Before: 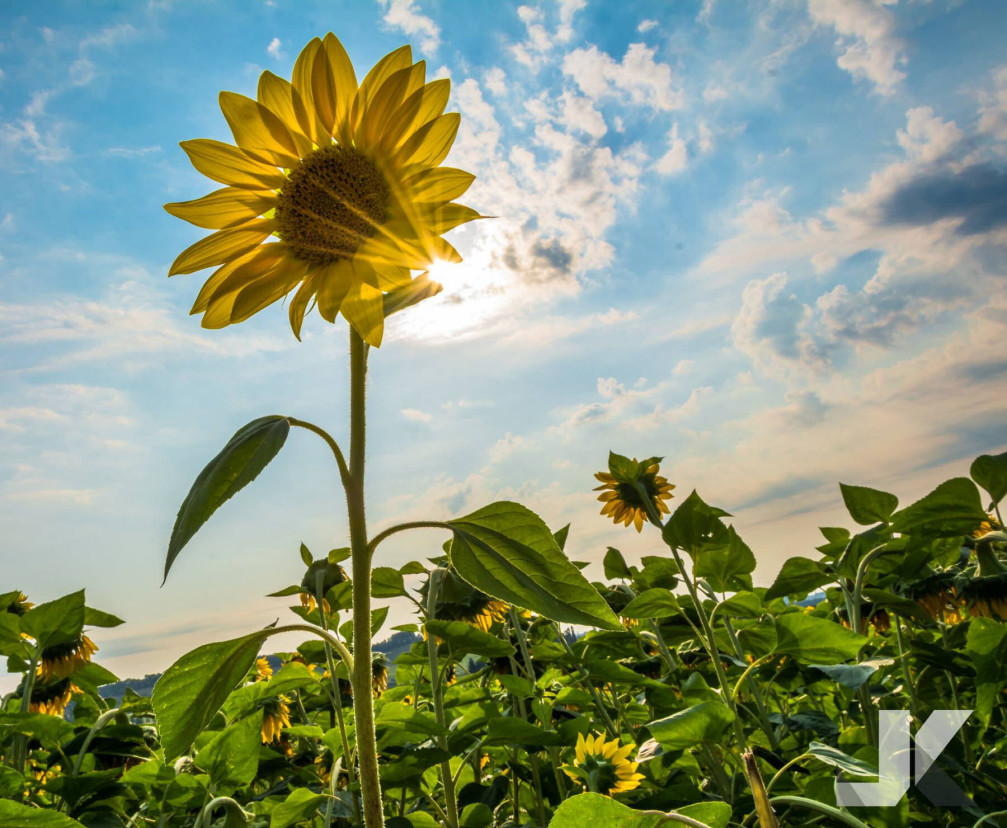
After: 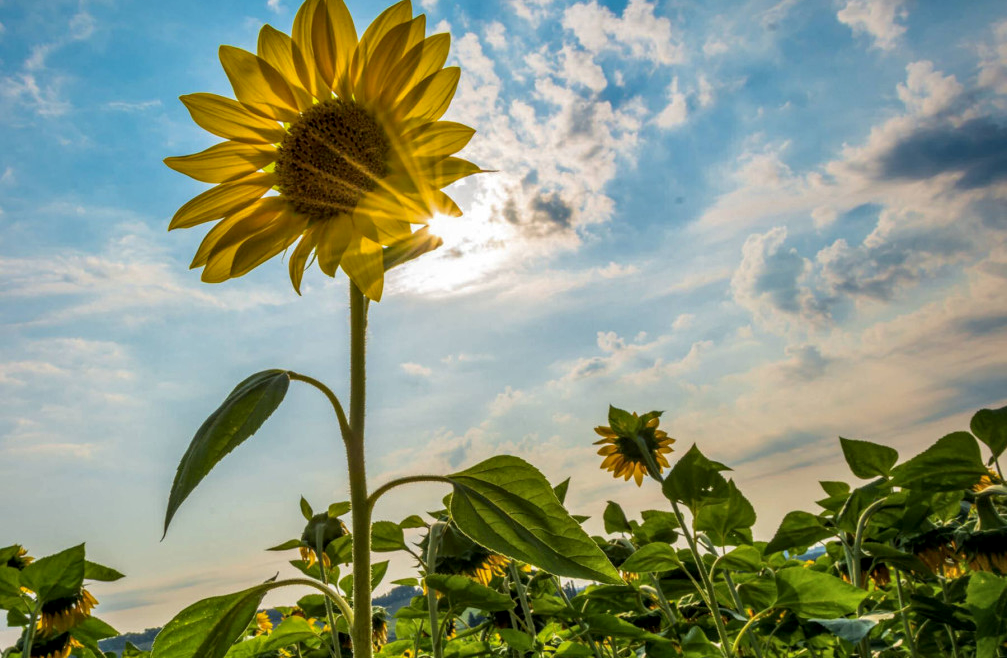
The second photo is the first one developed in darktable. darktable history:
shadows and highlights: shadows -20.54, white point adjustment -2.14, highlights -34.86
local contrast: on, module defaults
crop and rotate: top 5.656%, bottom 14.836%
